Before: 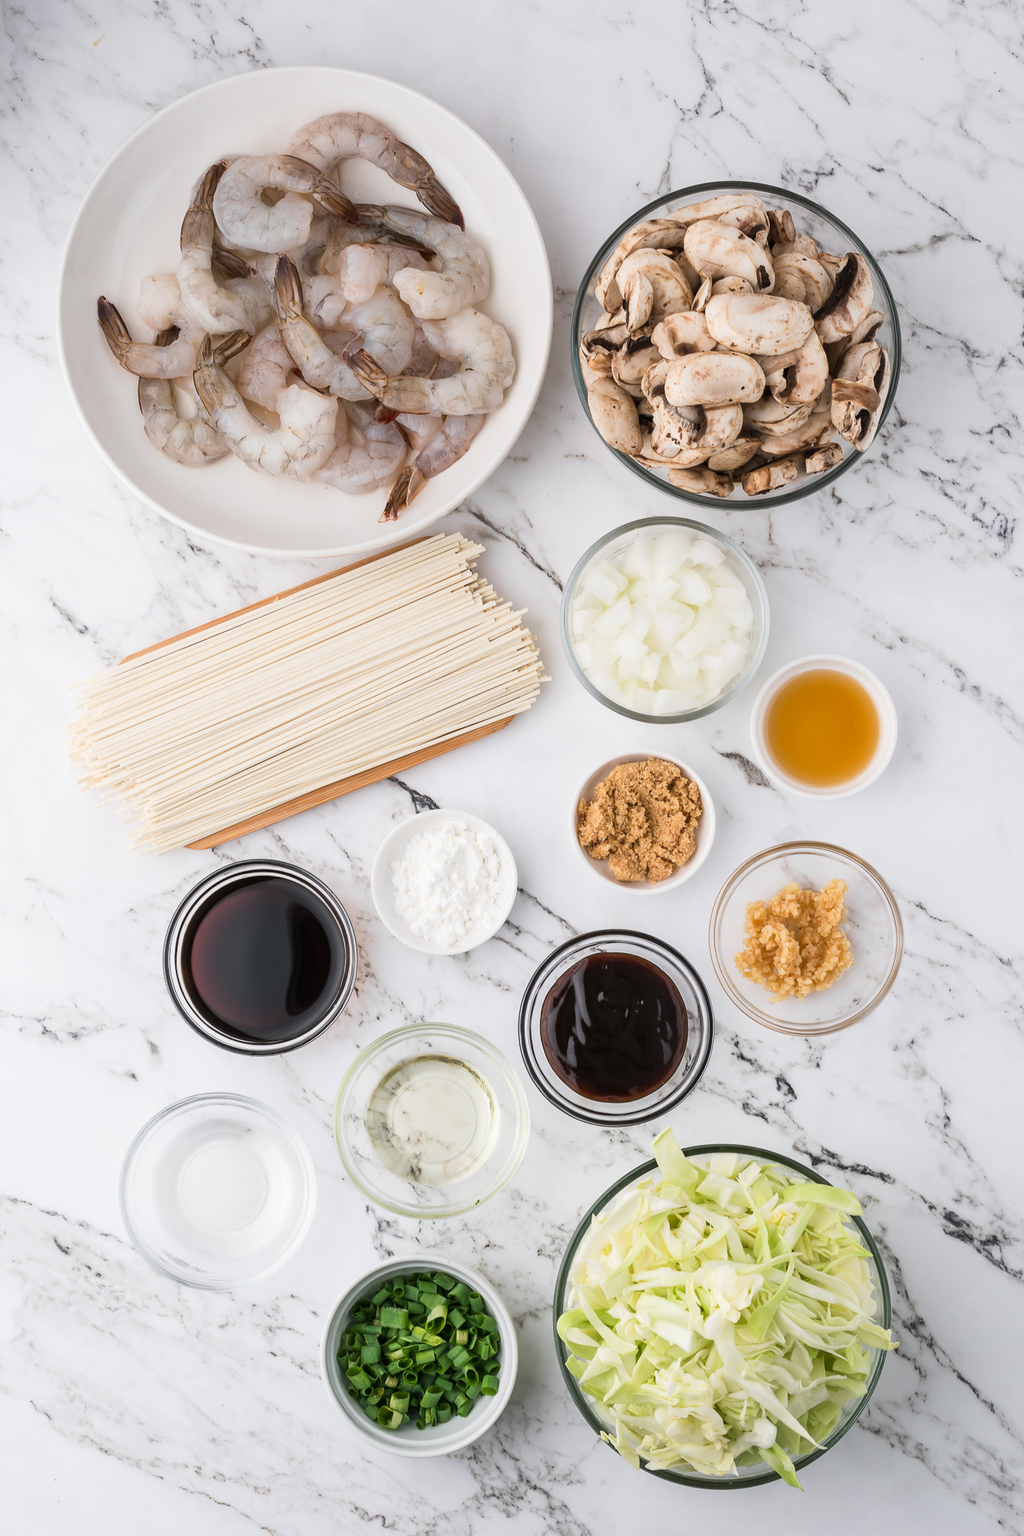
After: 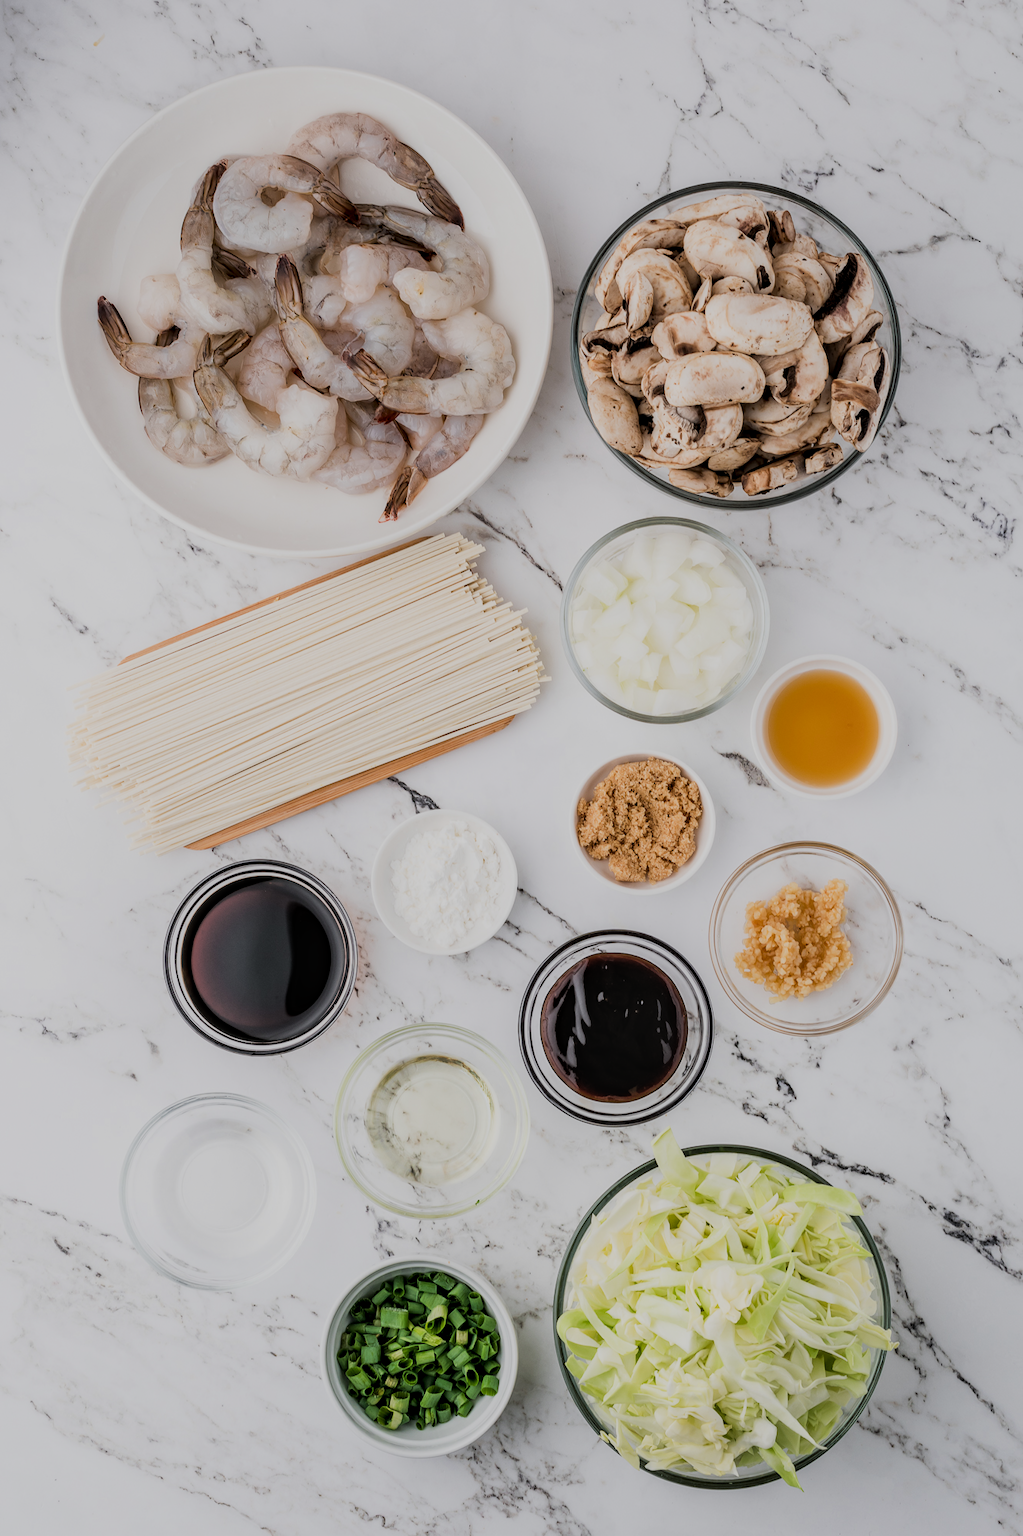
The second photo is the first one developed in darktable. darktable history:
filmic rgb: black relative exposure -6.82 EV, white relative exposure 5.89 EV, hardness 2.71
local contrast: on, module defaults
